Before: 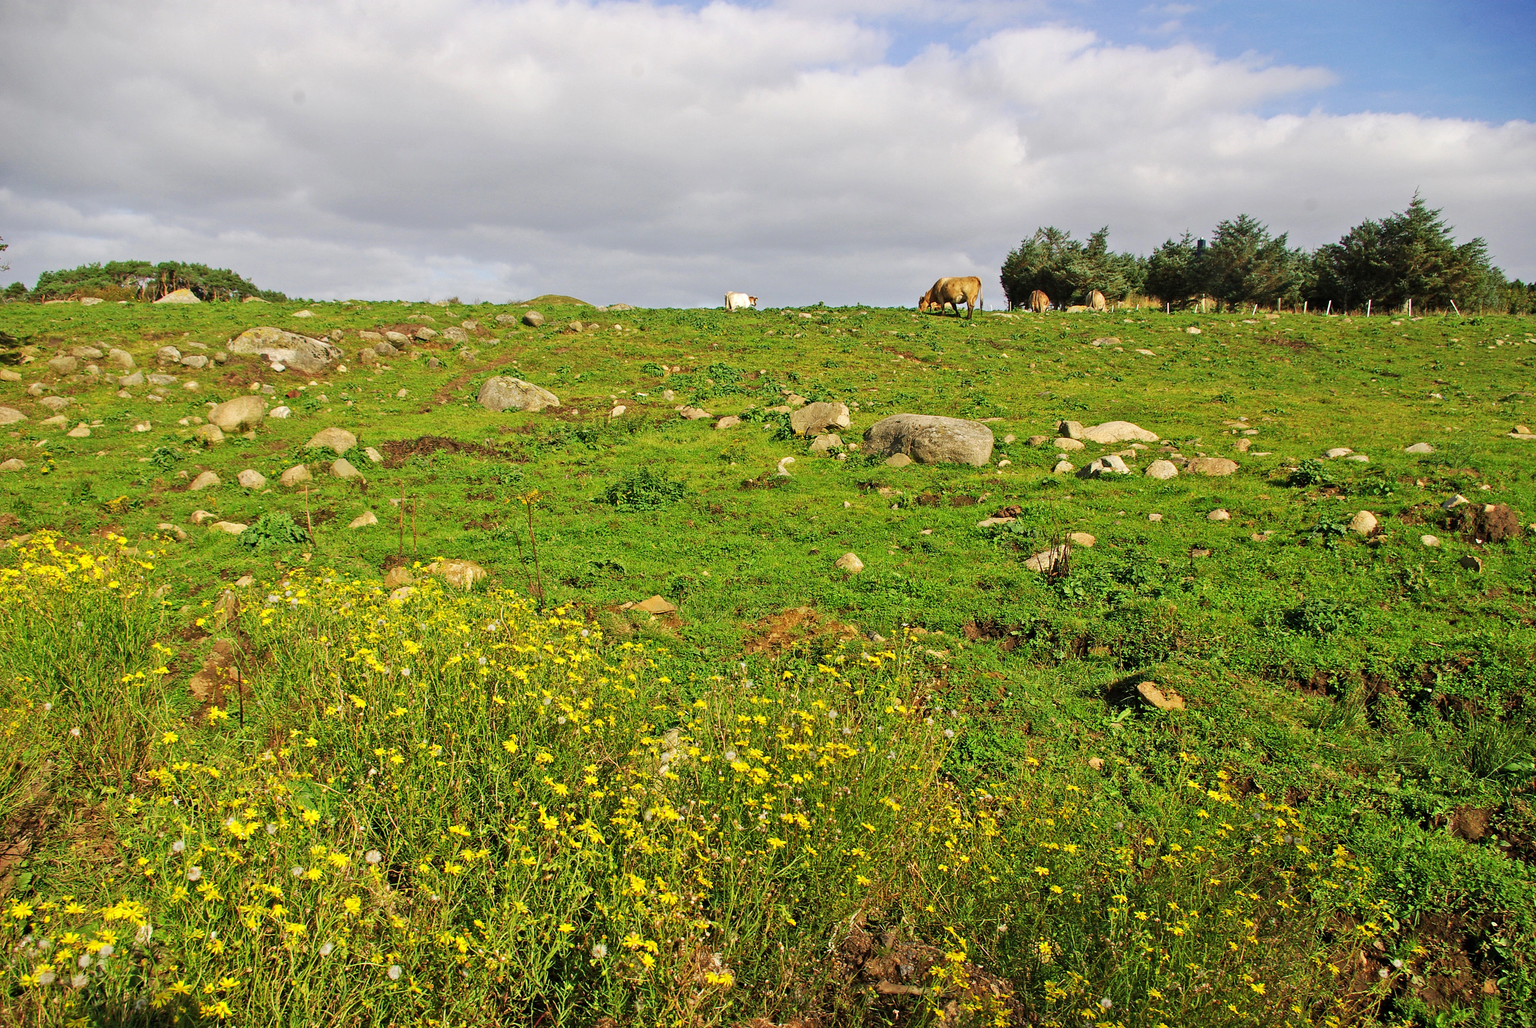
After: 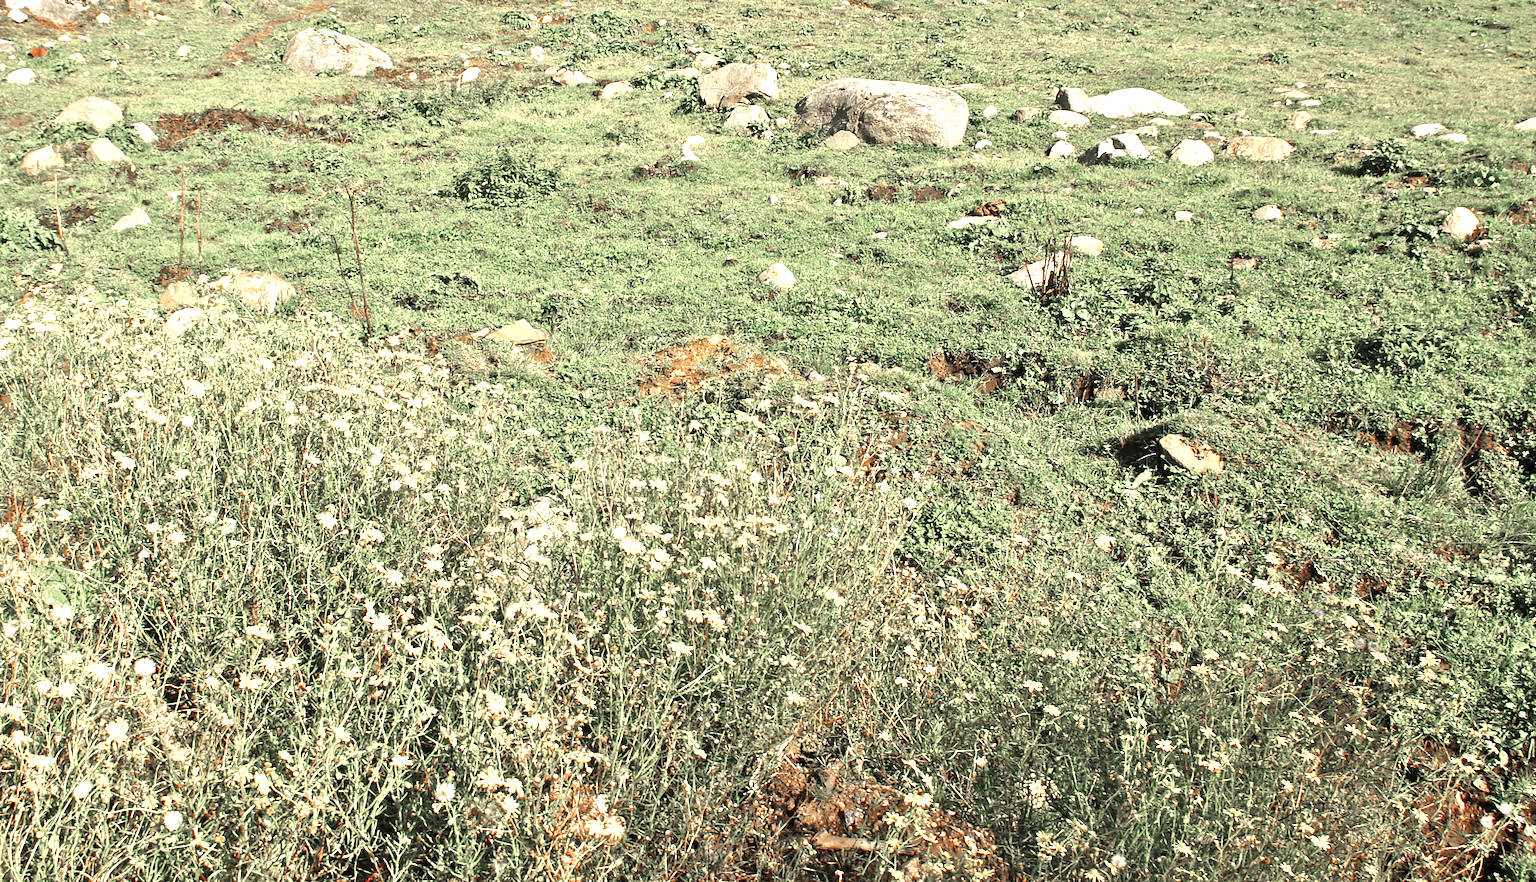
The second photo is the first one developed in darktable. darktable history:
exposure: black level correction 0, exposure 1.2 EV, compensate highlight preservation false
crop and rotate: left 17.254%, top 34.53%, right 7.484%, bottom 0.856%
color zones: curves: ch1 [(0, 0.708) (0.088, 0.648) (0.245, 0.187) (0.429, 0.326) (0.571, 0.498) (0.714, 0.5) (0.857, 0.5) (1, 0.708)]
